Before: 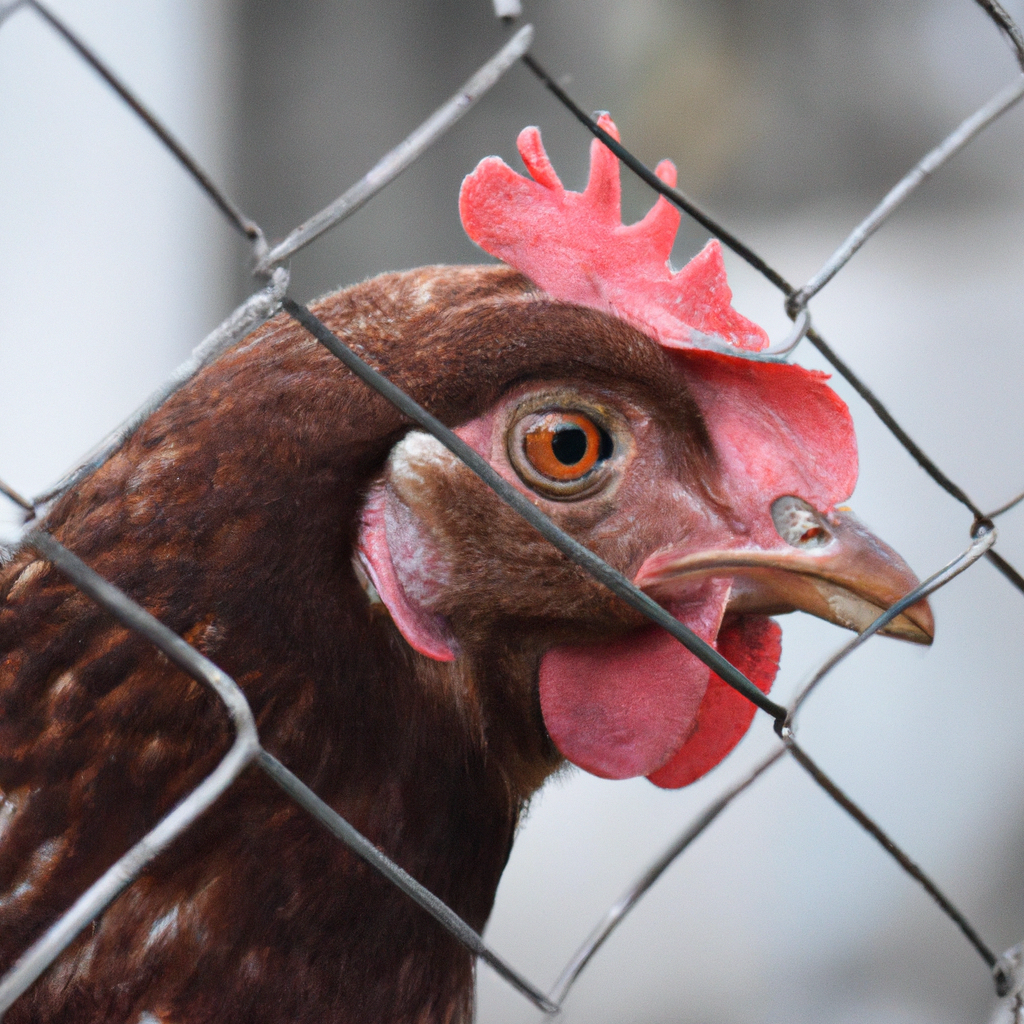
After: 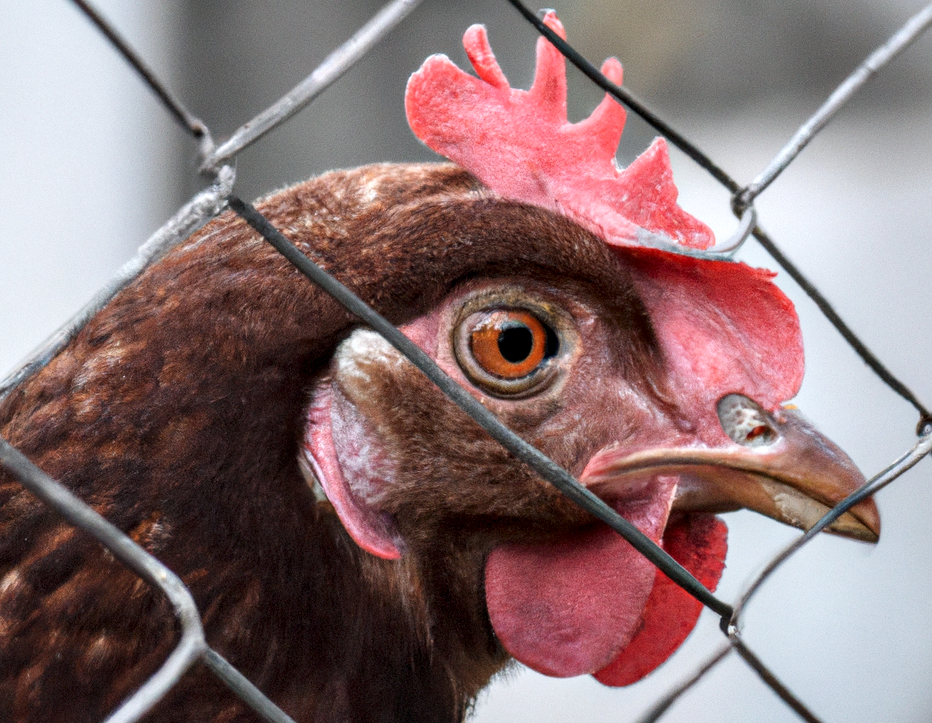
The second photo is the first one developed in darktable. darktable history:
local contrast: highlights 59%, detail 146%
crop: left 5.356%, top 10.009%, right 3.538%, bottom 19.362%
